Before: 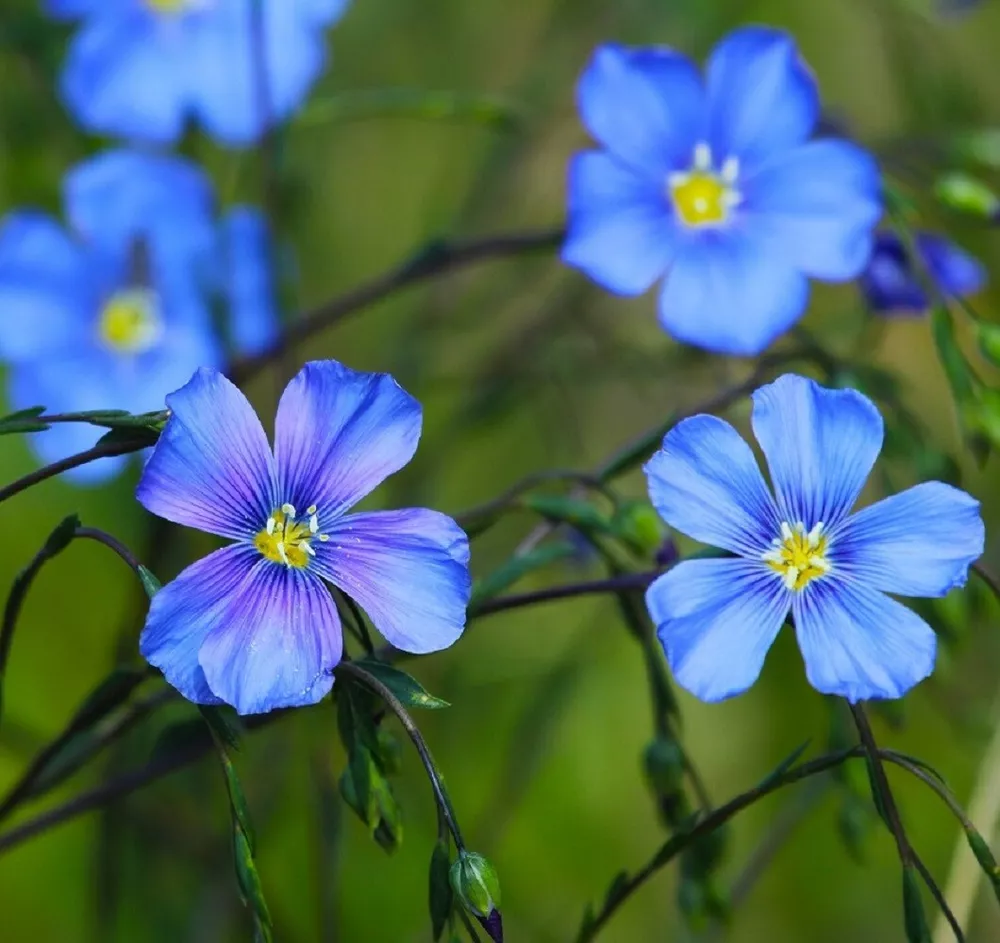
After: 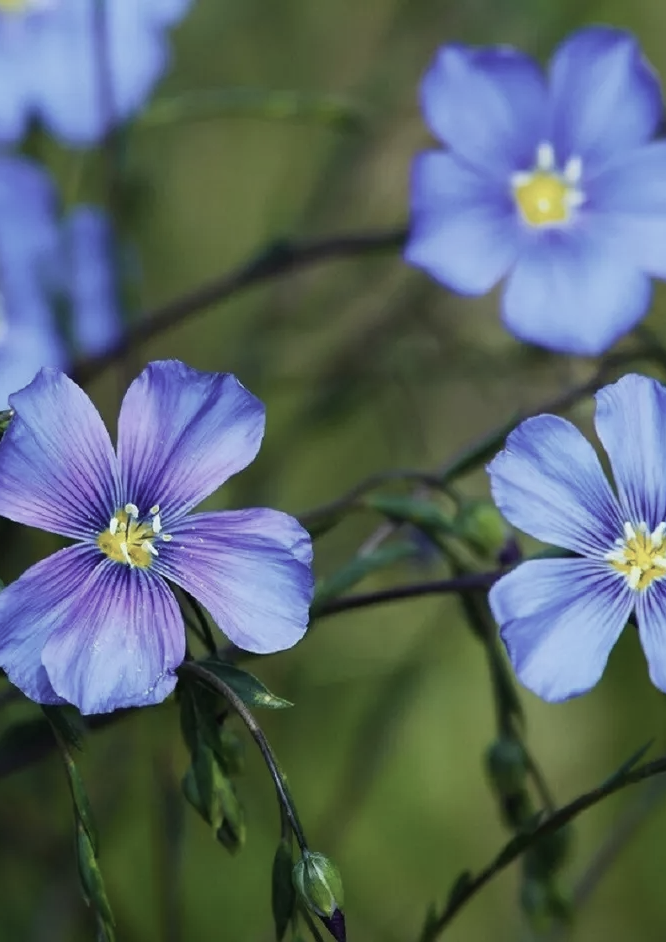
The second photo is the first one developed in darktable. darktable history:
contrast brightness saturation: contrast 0.1, saturation -0.36
exposure: exposure -0.04 EV, compensate highlight preservation false
crop and rotate: left 15.754%, right 17.579%
